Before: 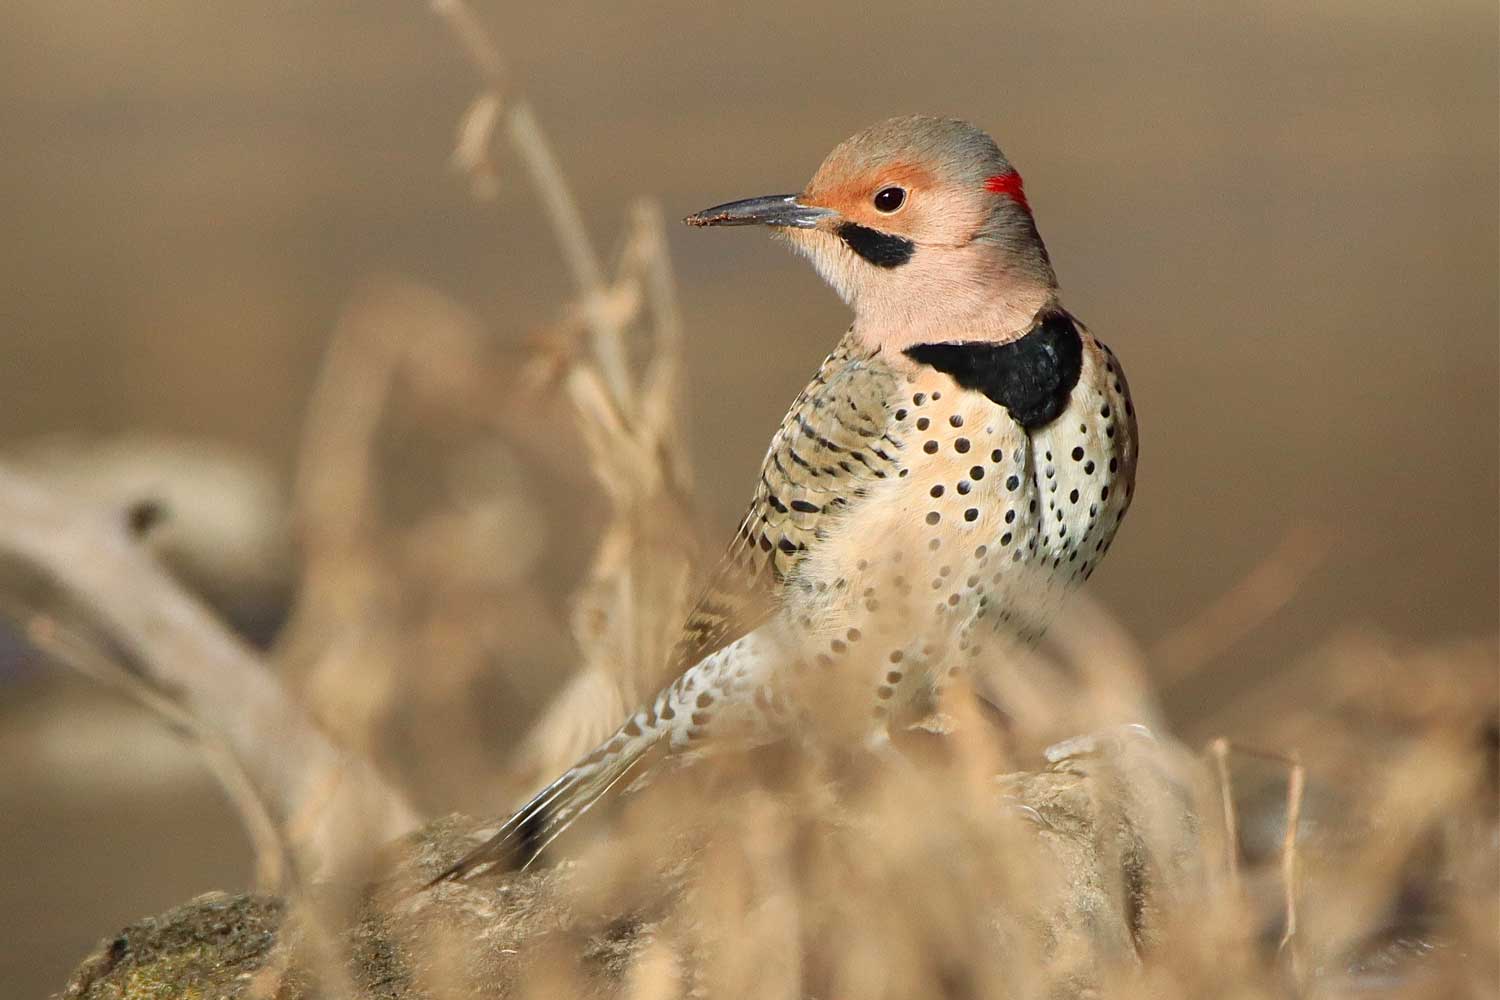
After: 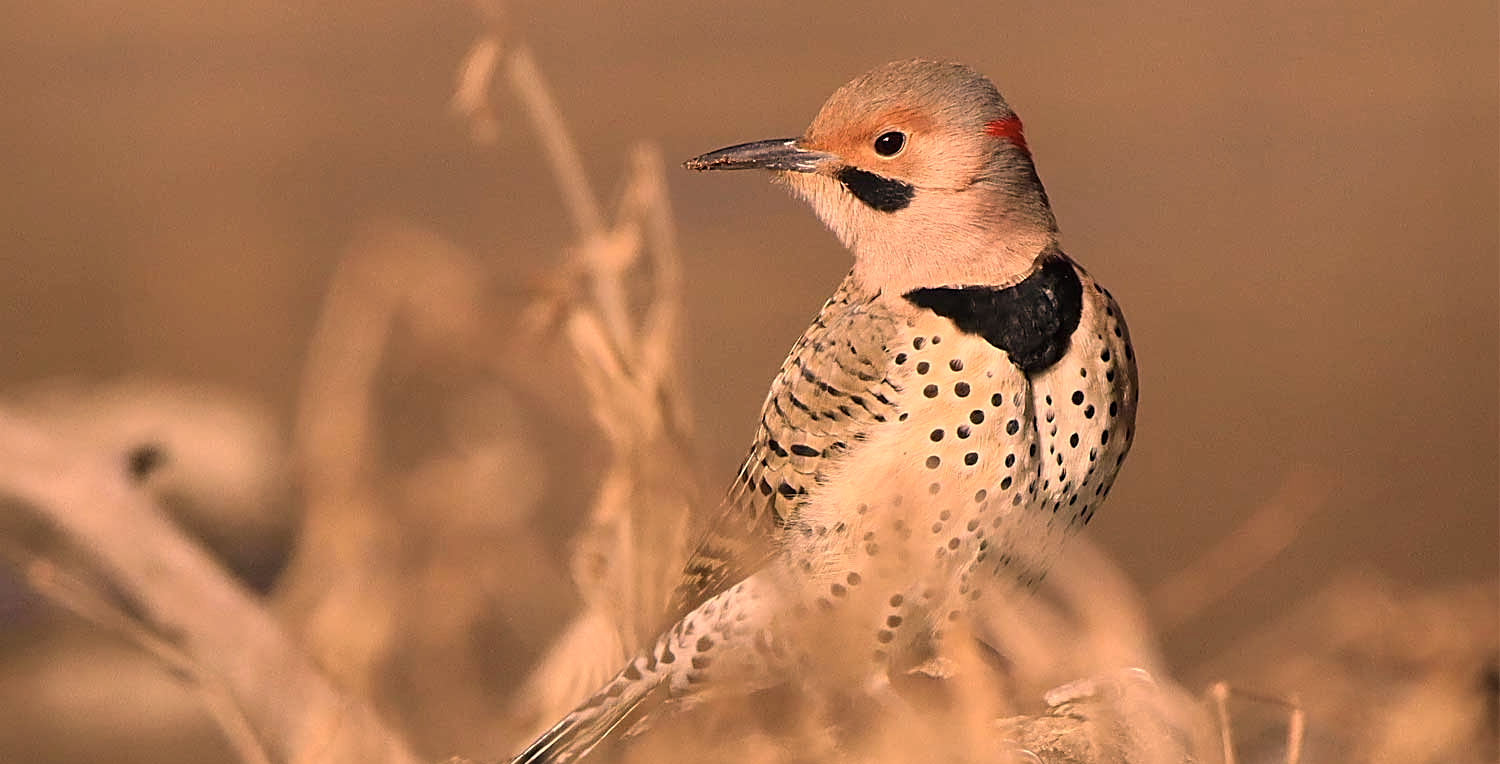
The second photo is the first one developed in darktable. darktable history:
sharpen: on, module defaults
color correction: highlights a* 39.7, highlights b* 39.69, saturation 0.69
crop: top 5.675%, bottom 17.872%
